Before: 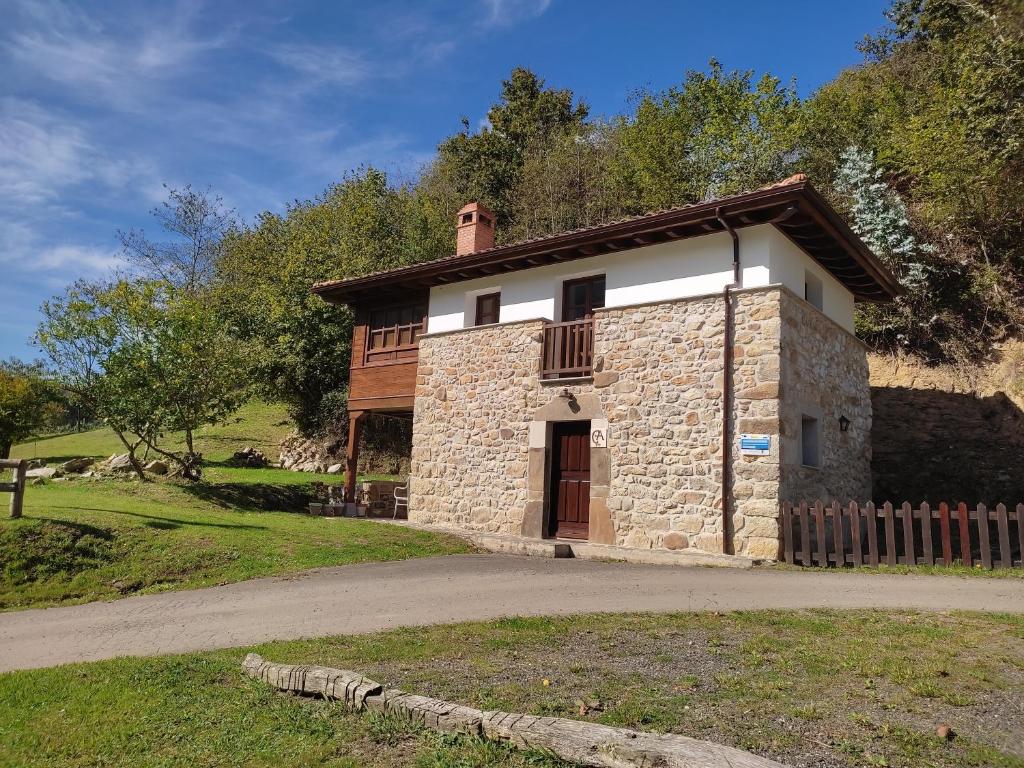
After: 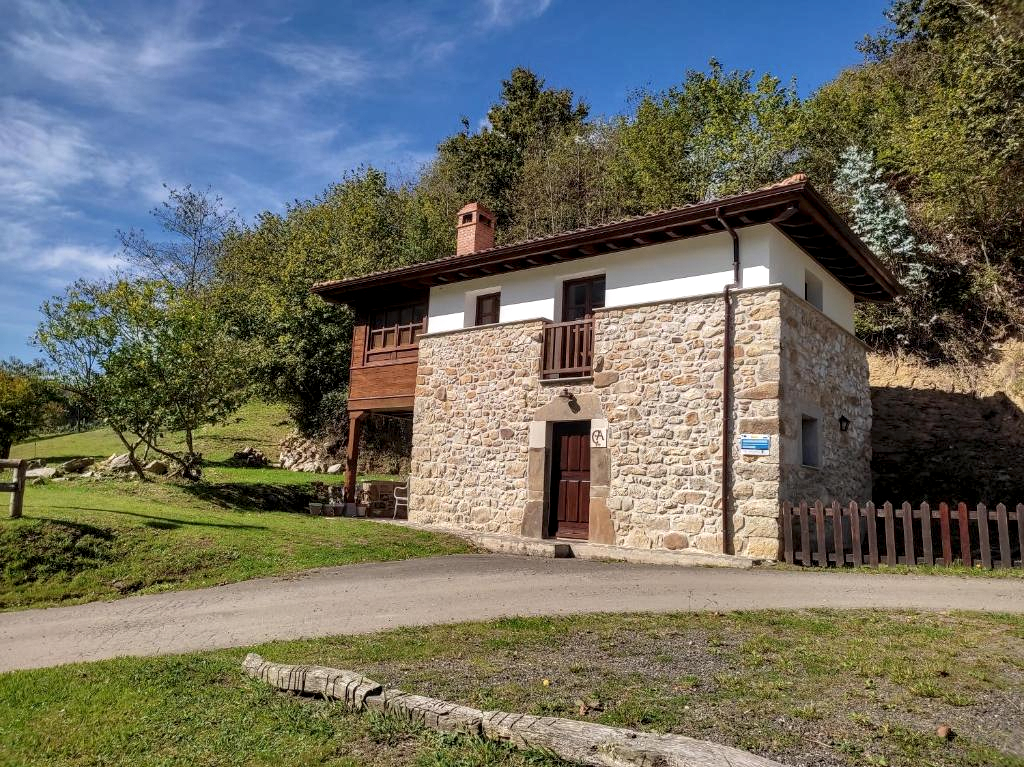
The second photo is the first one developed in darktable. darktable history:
crop: bottom 0.071%
local contrast: detail 140%
